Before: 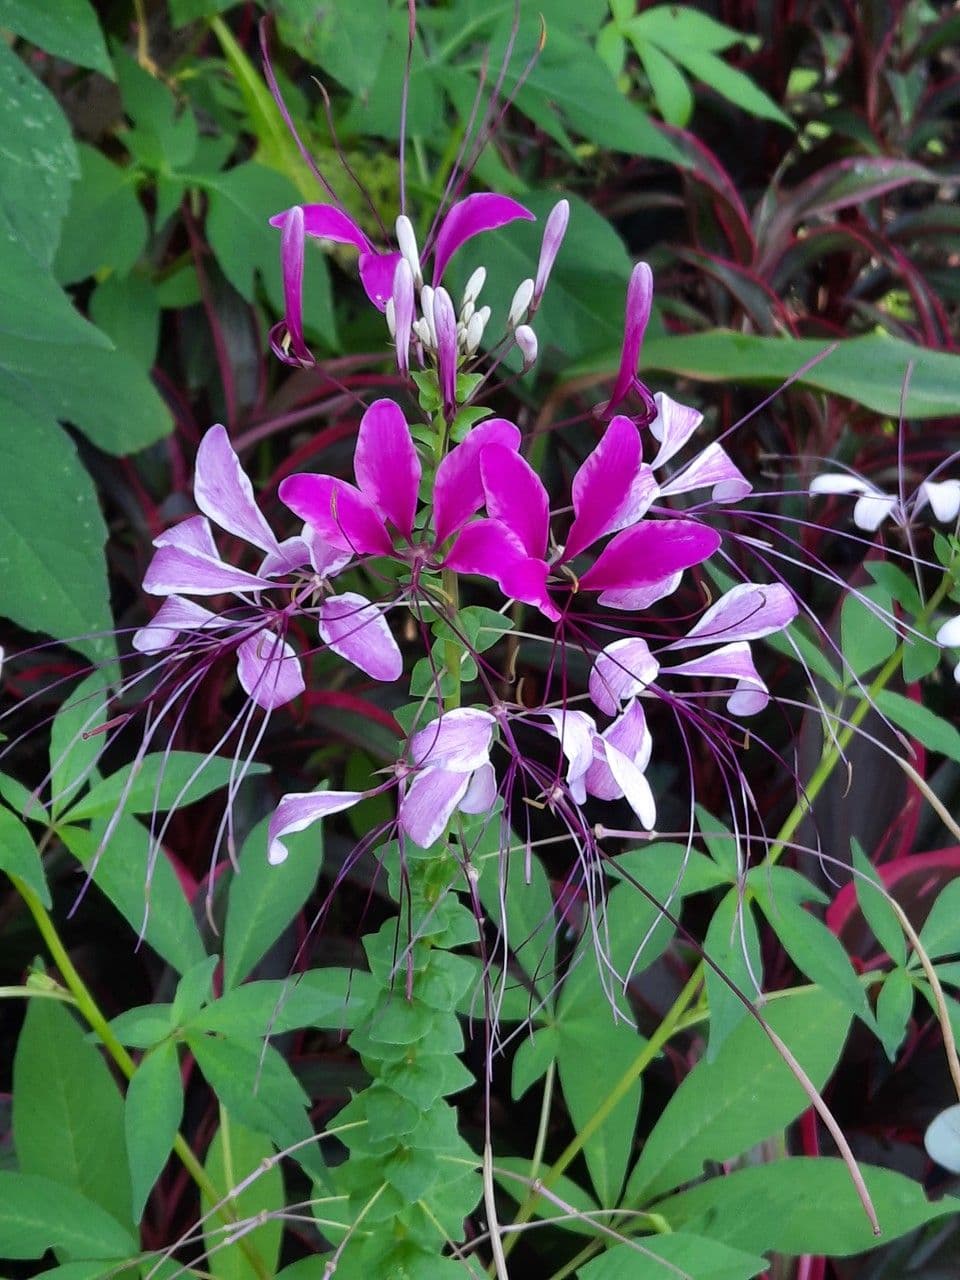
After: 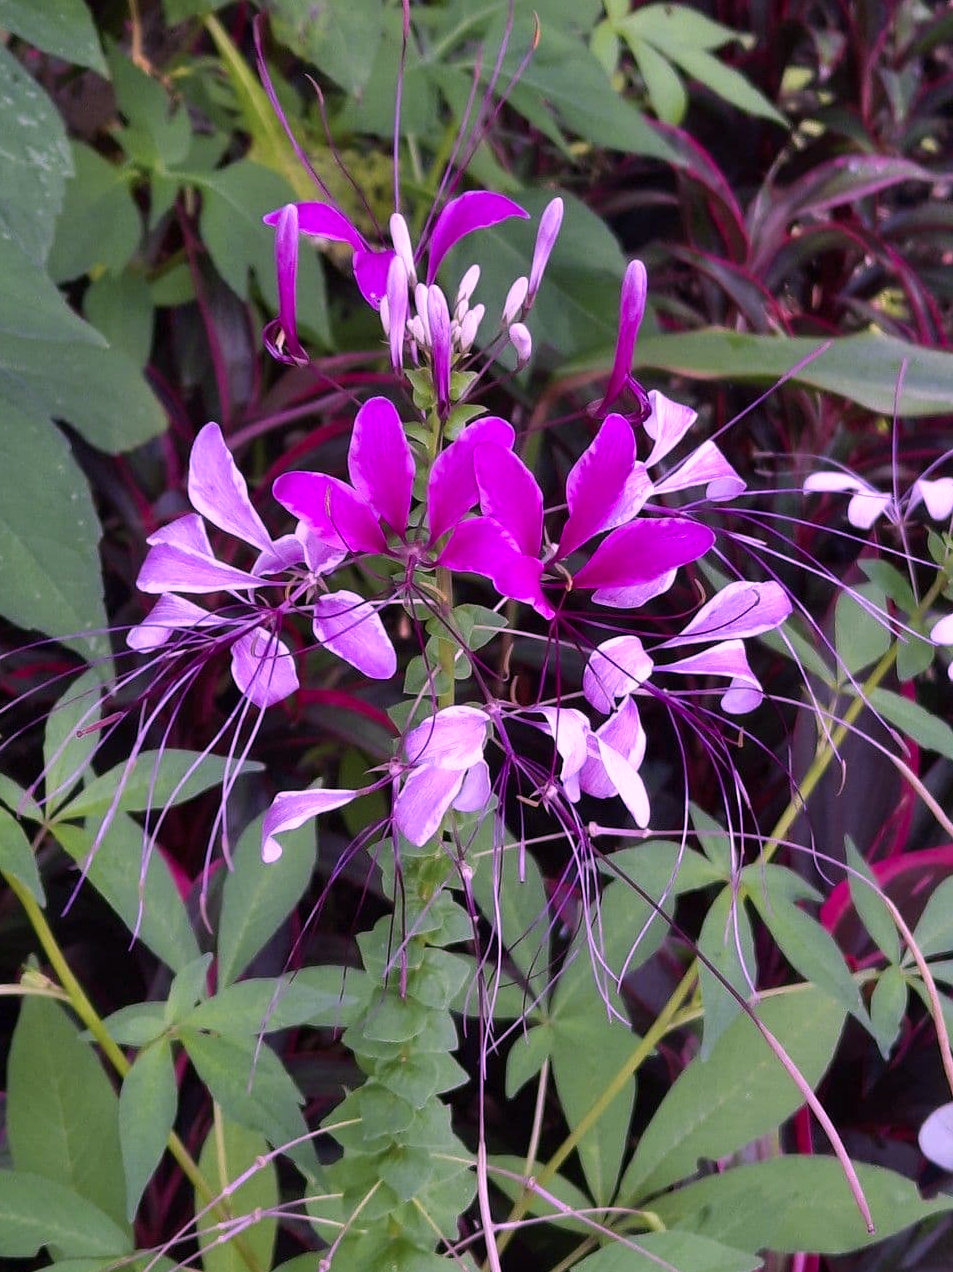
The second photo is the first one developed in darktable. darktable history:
crop and rotate: left 0.635%, top 0.171%, bottom 0.409%
color calibration: output R [1.107, -0.012, -0.003, 0], output B [0, 0, 1.308, 0], illuminant custom, x 0.348, y 0.366, temperature 4969.72 K
